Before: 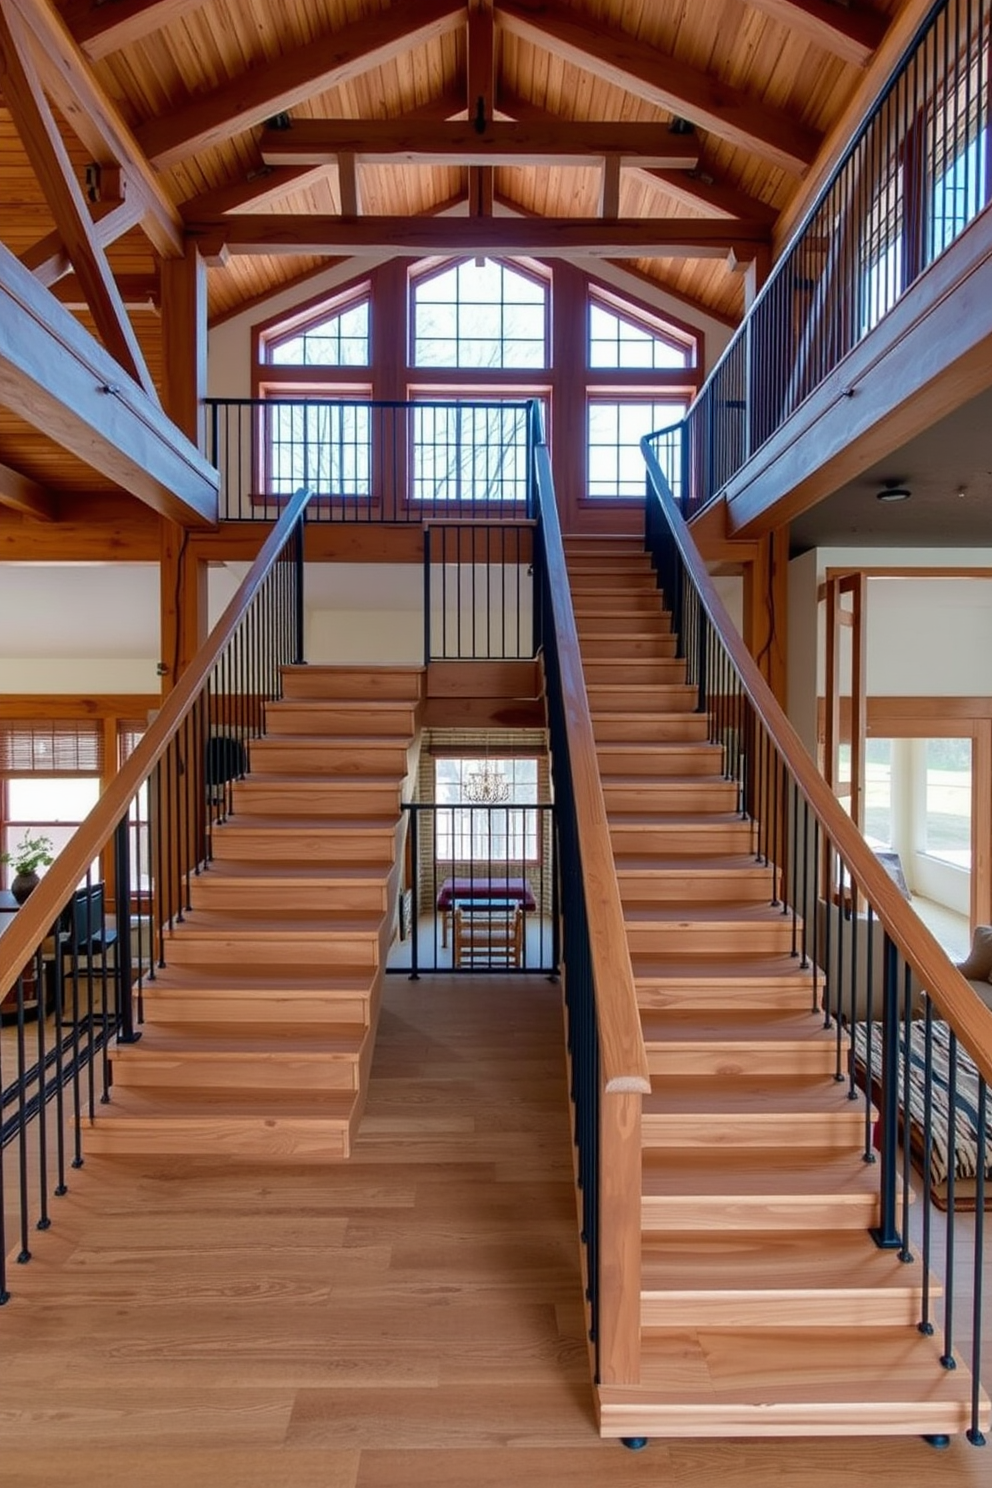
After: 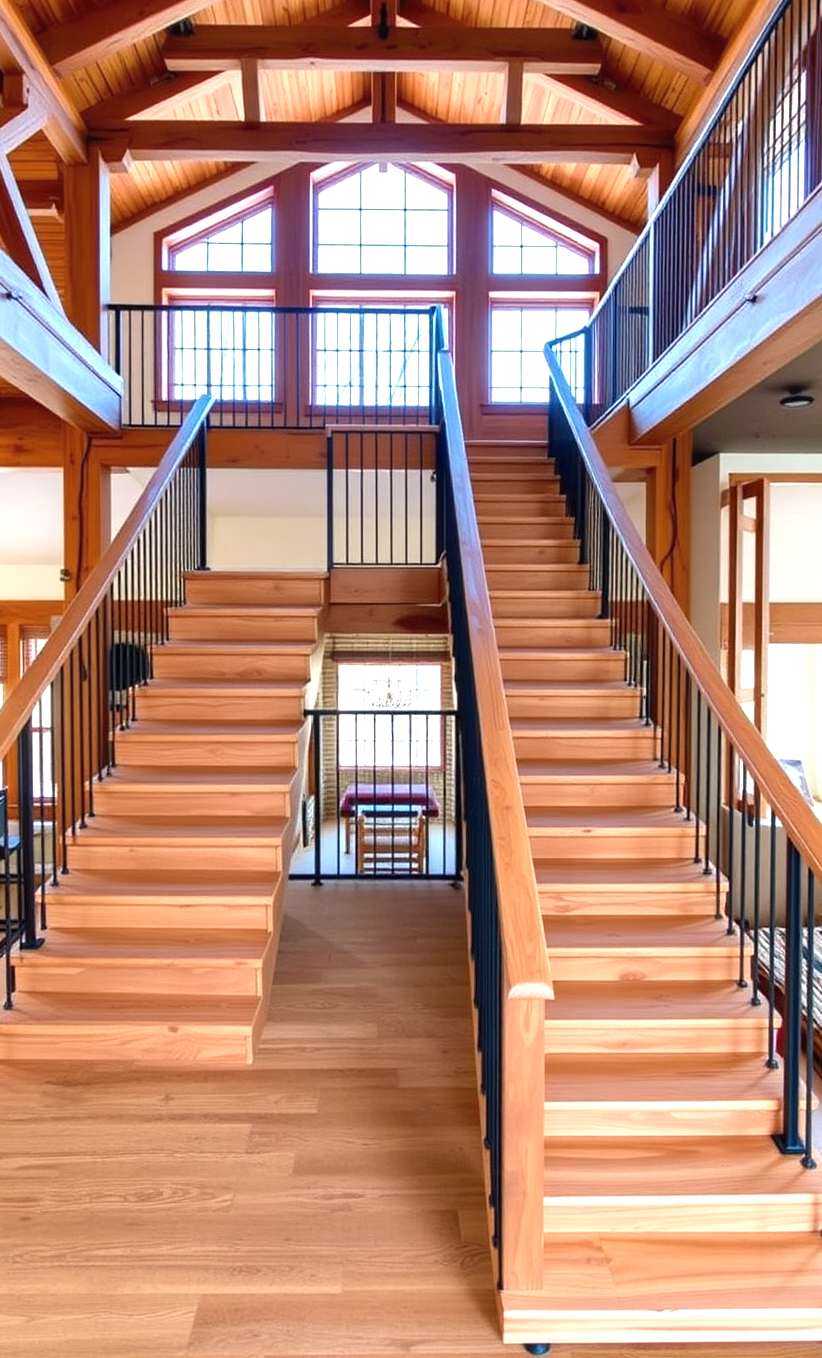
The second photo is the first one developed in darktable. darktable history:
exposure: black level correction 0, exposure 1.199 EV, compensate highlight preservation false
crop: left 9.843%, top 6.336%, right 7.228%, bottom 2.382%
